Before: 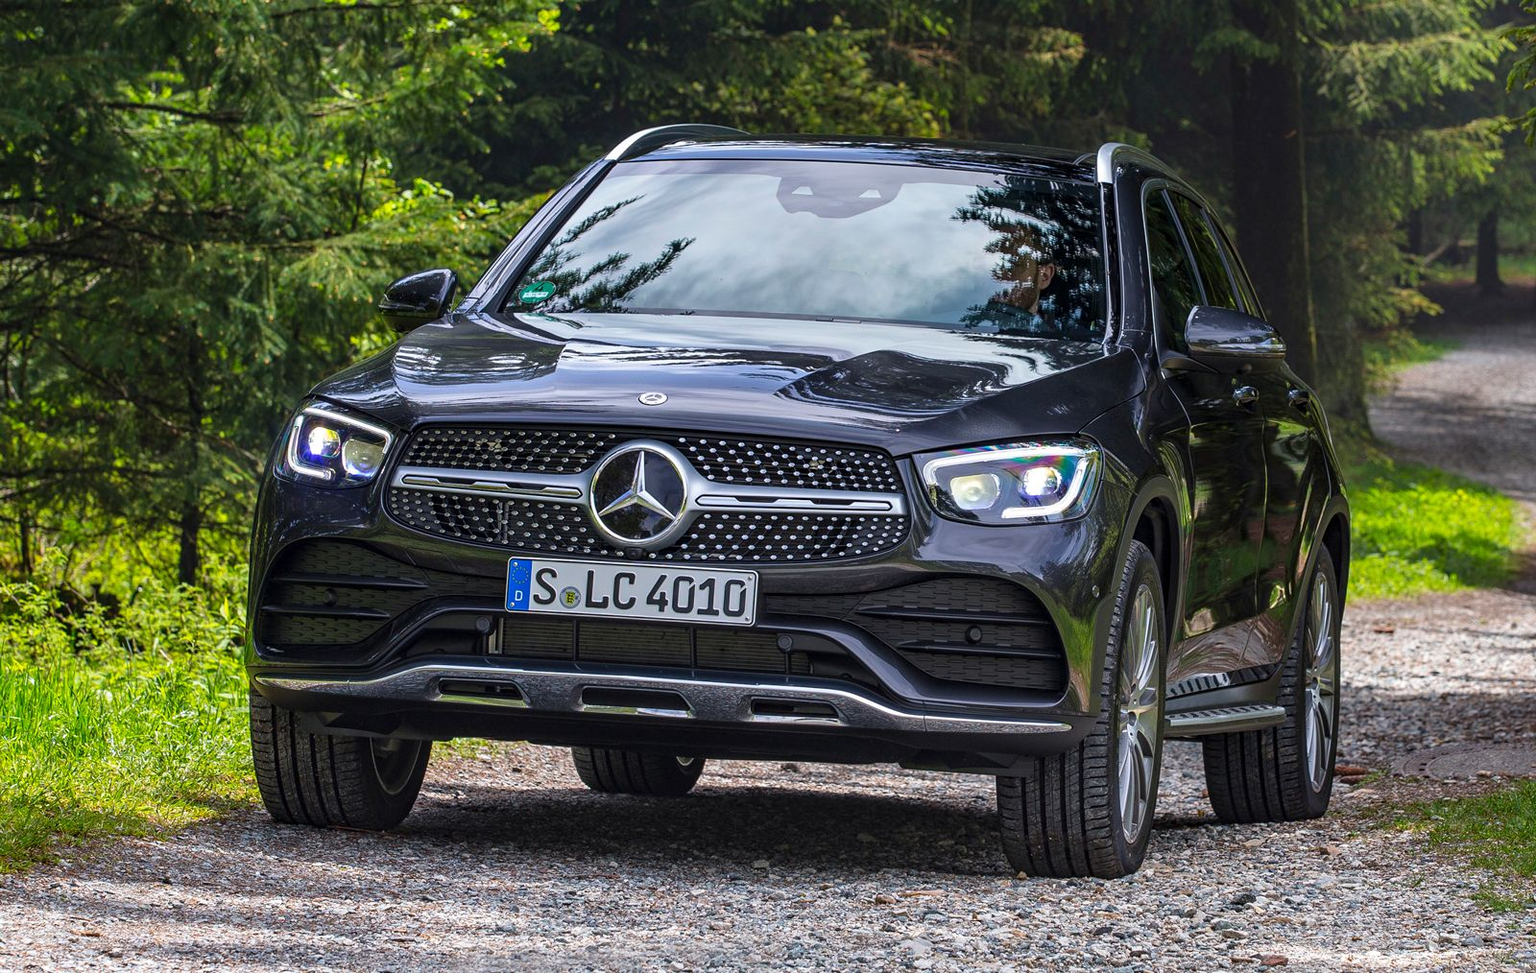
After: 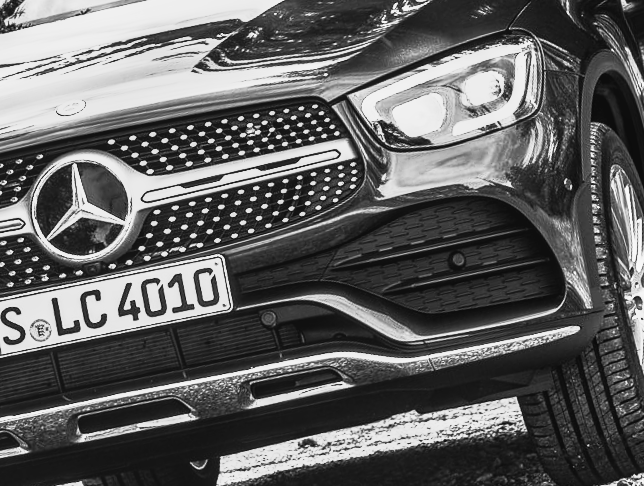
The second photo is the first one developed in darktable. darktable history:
monochrome: a -6.99, b 35.61, size 1.4
contrast brightness saturation: contrast 1, brightness 1, saturation 1
rotate and perspective: rotation -14.8°, crop left 0.1, crop right 0.903, crop top 0.25, crop bottom 0.748
local contrast: on, module defaults
crop: left 35.432%, top 26.233%, right 20.145%, bottom 3.432%
exposure: black level correction -0.005, exposure 0.054 EV, compensate highlight preservation false
filmic rgb: black relative exposure -5 EV, hardness 2.88, contrast 1.2, highlights saturation mix -30%
